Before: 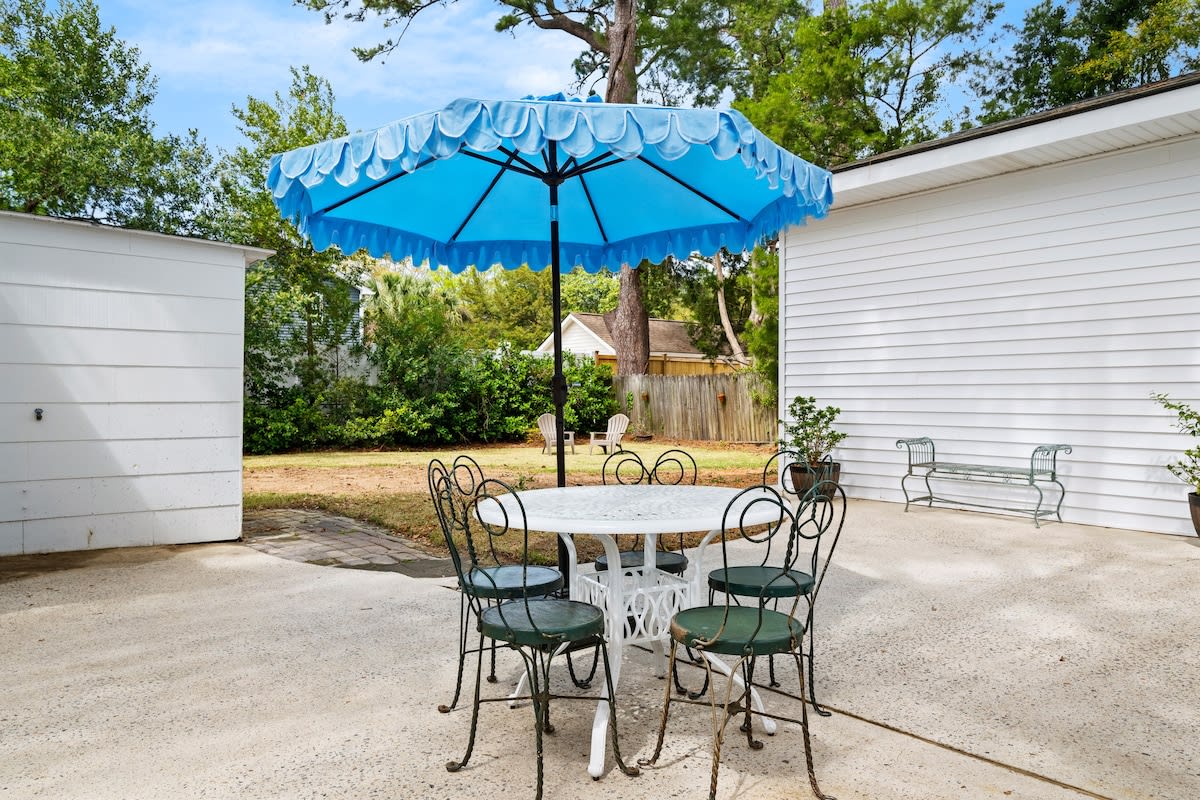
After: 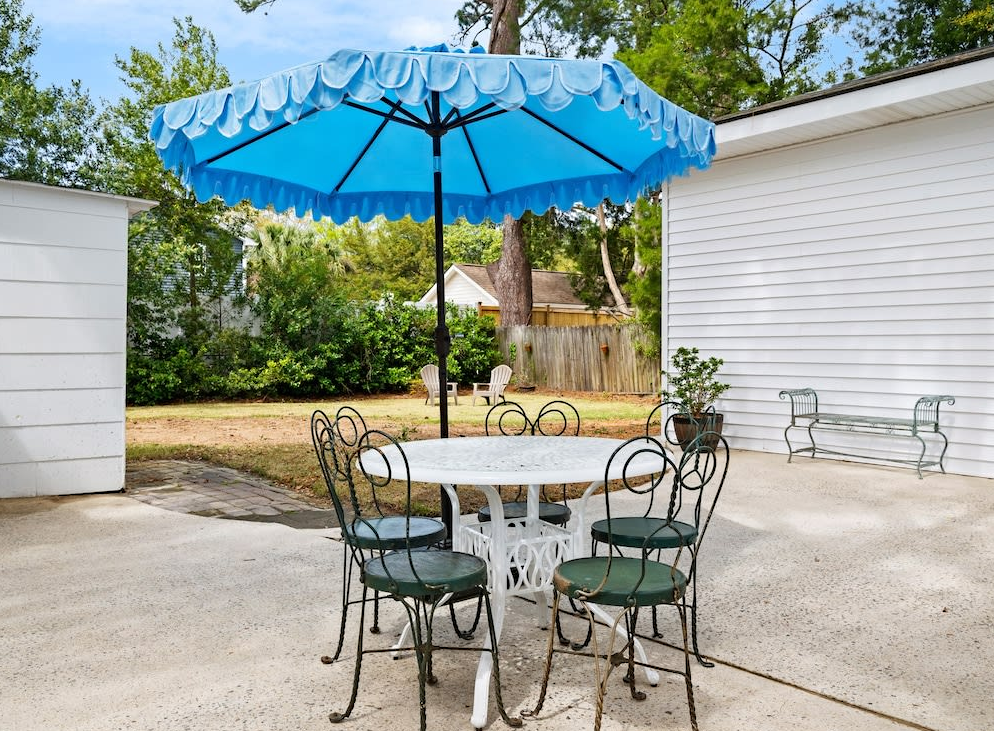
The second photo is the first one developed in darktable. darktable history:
crop: left 9.771%, top 6.24%, right 7.324%, bottom 2.353%
sharpen: radius 5.323, amount 0.315, threshold 26.469
